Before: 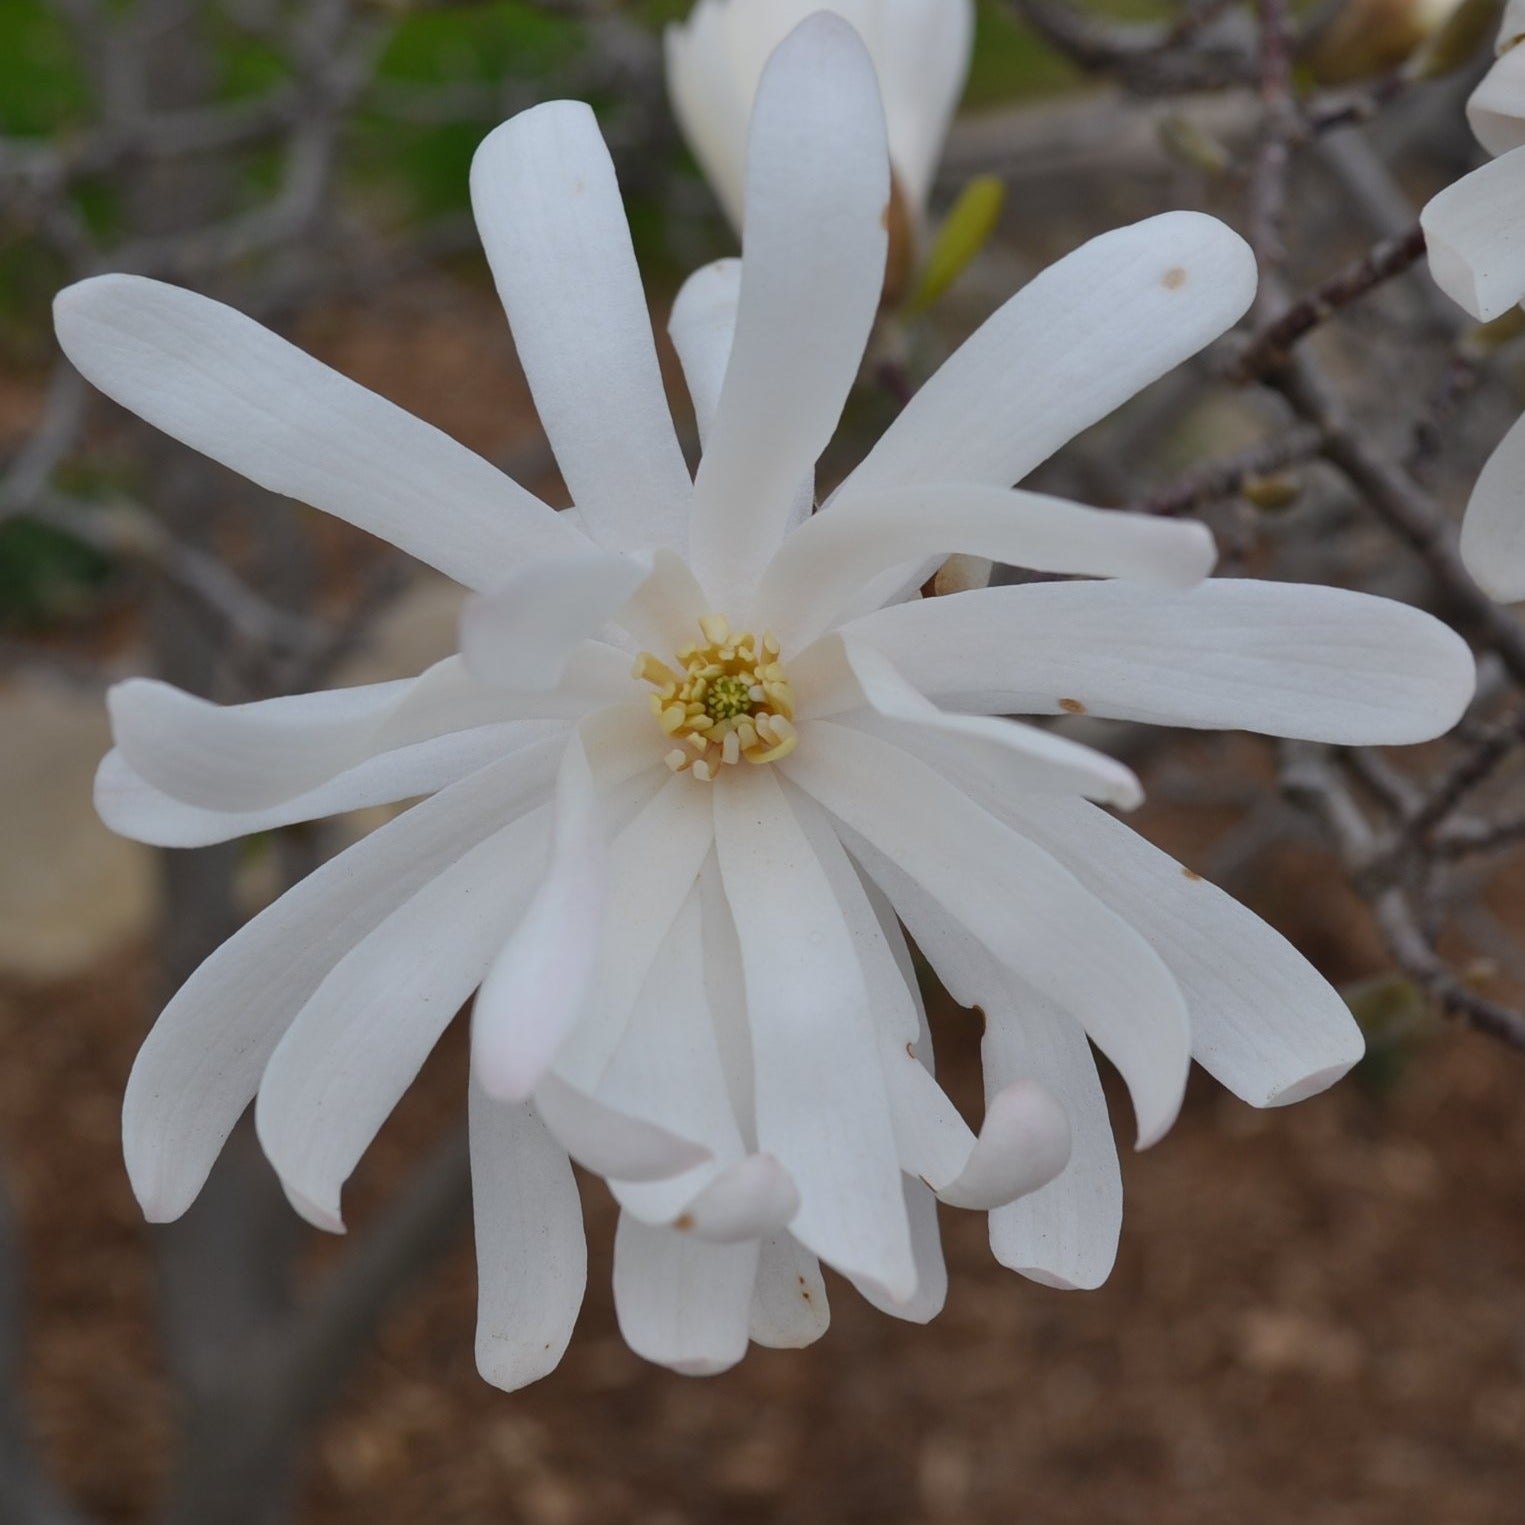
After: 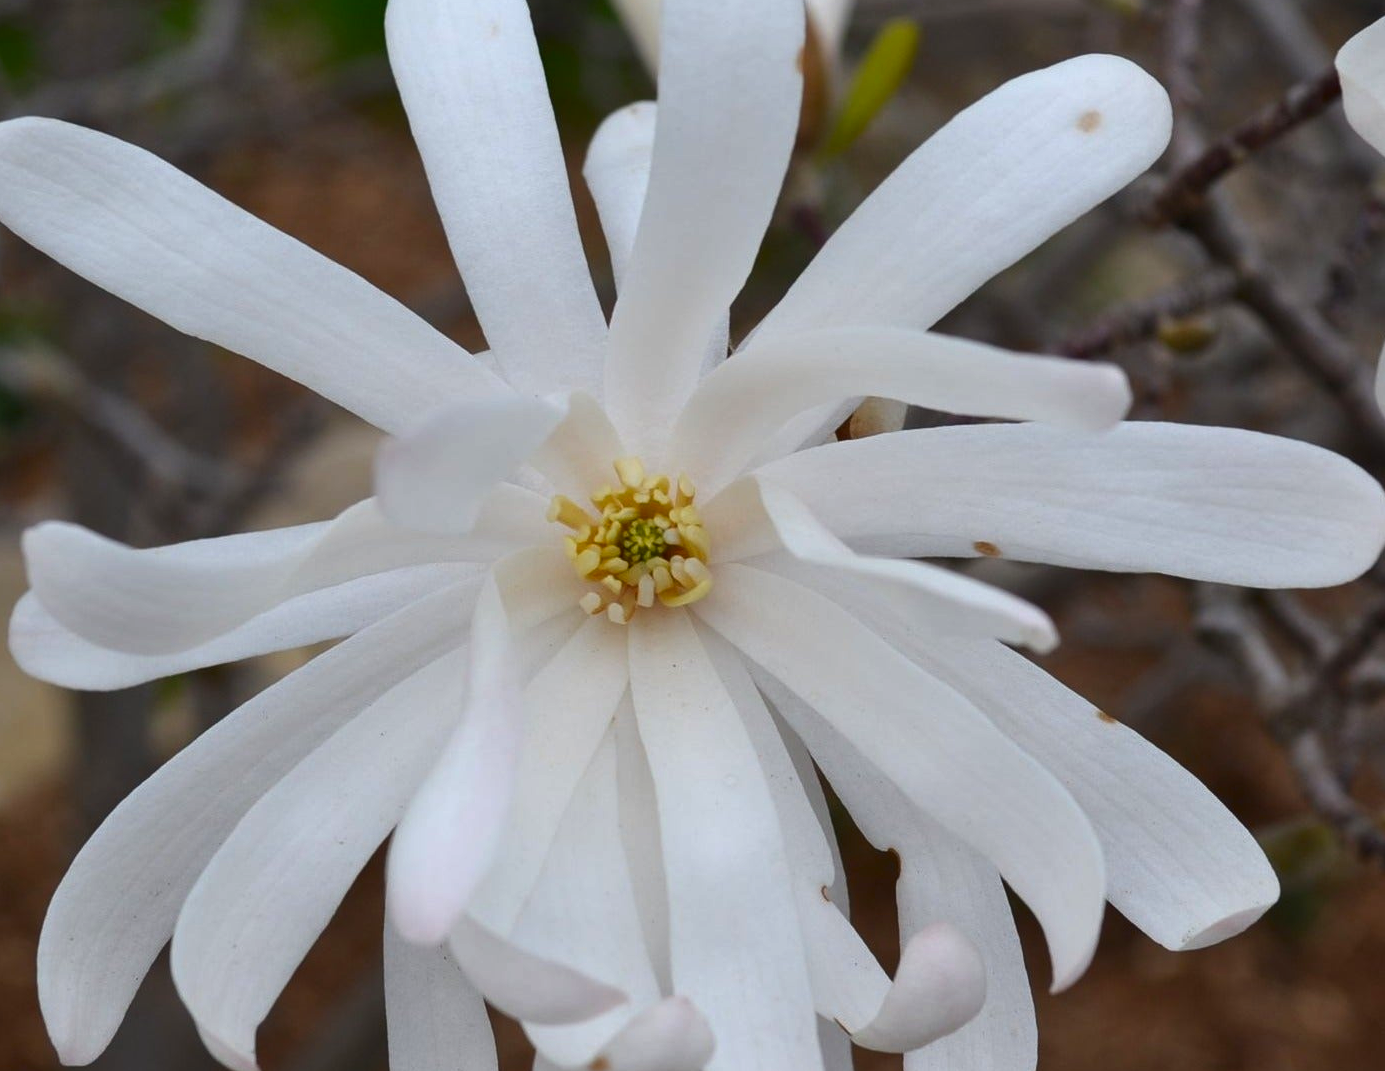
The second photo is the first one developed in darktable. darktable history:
contrast brightness saturation: contrast 0.07, brightness -0.14, saturation 0.11
exposure: exposure 0.485 EV, compensate highlight preservation false
crop: left 5.596%, top 10.314%, right 3.534%, bottom 19.395%
